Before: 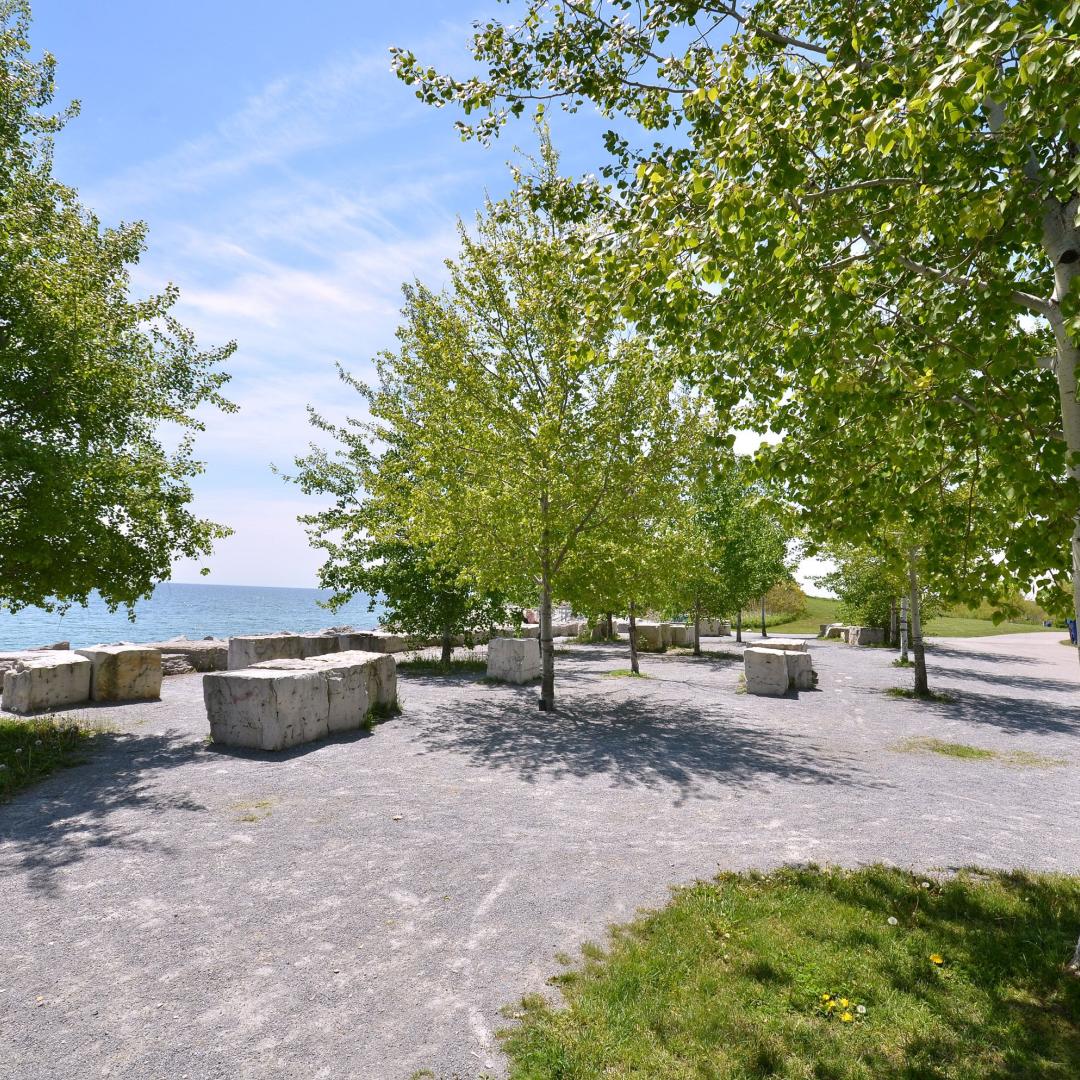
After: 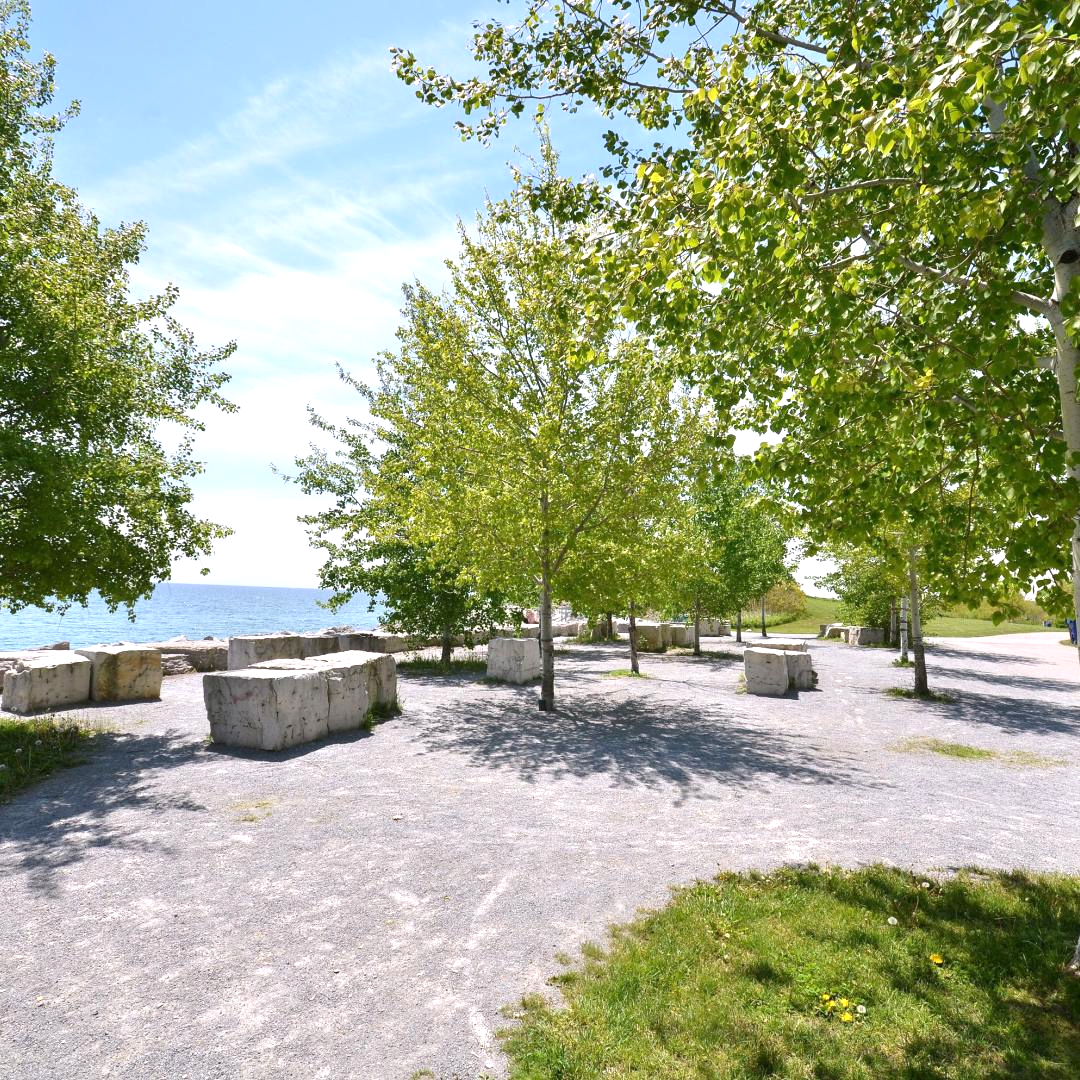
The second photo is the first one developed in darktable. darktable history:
exposure: exposure 0.458 EV, compensate highlight preservation false
